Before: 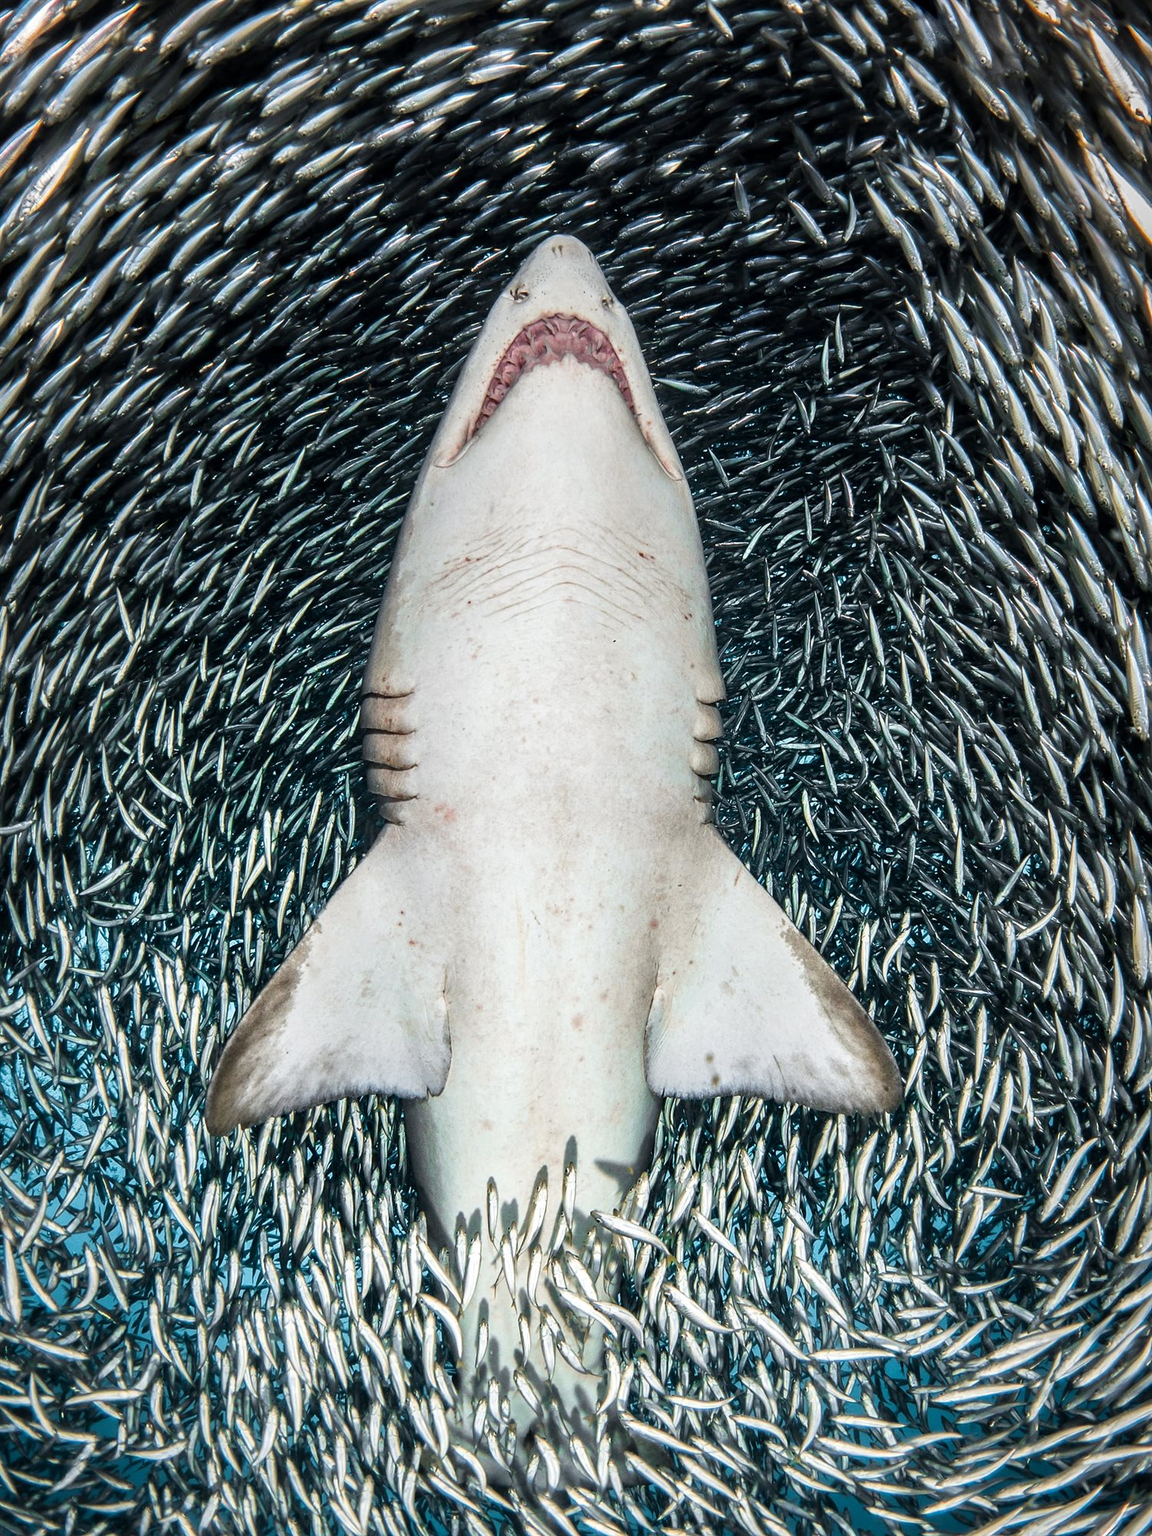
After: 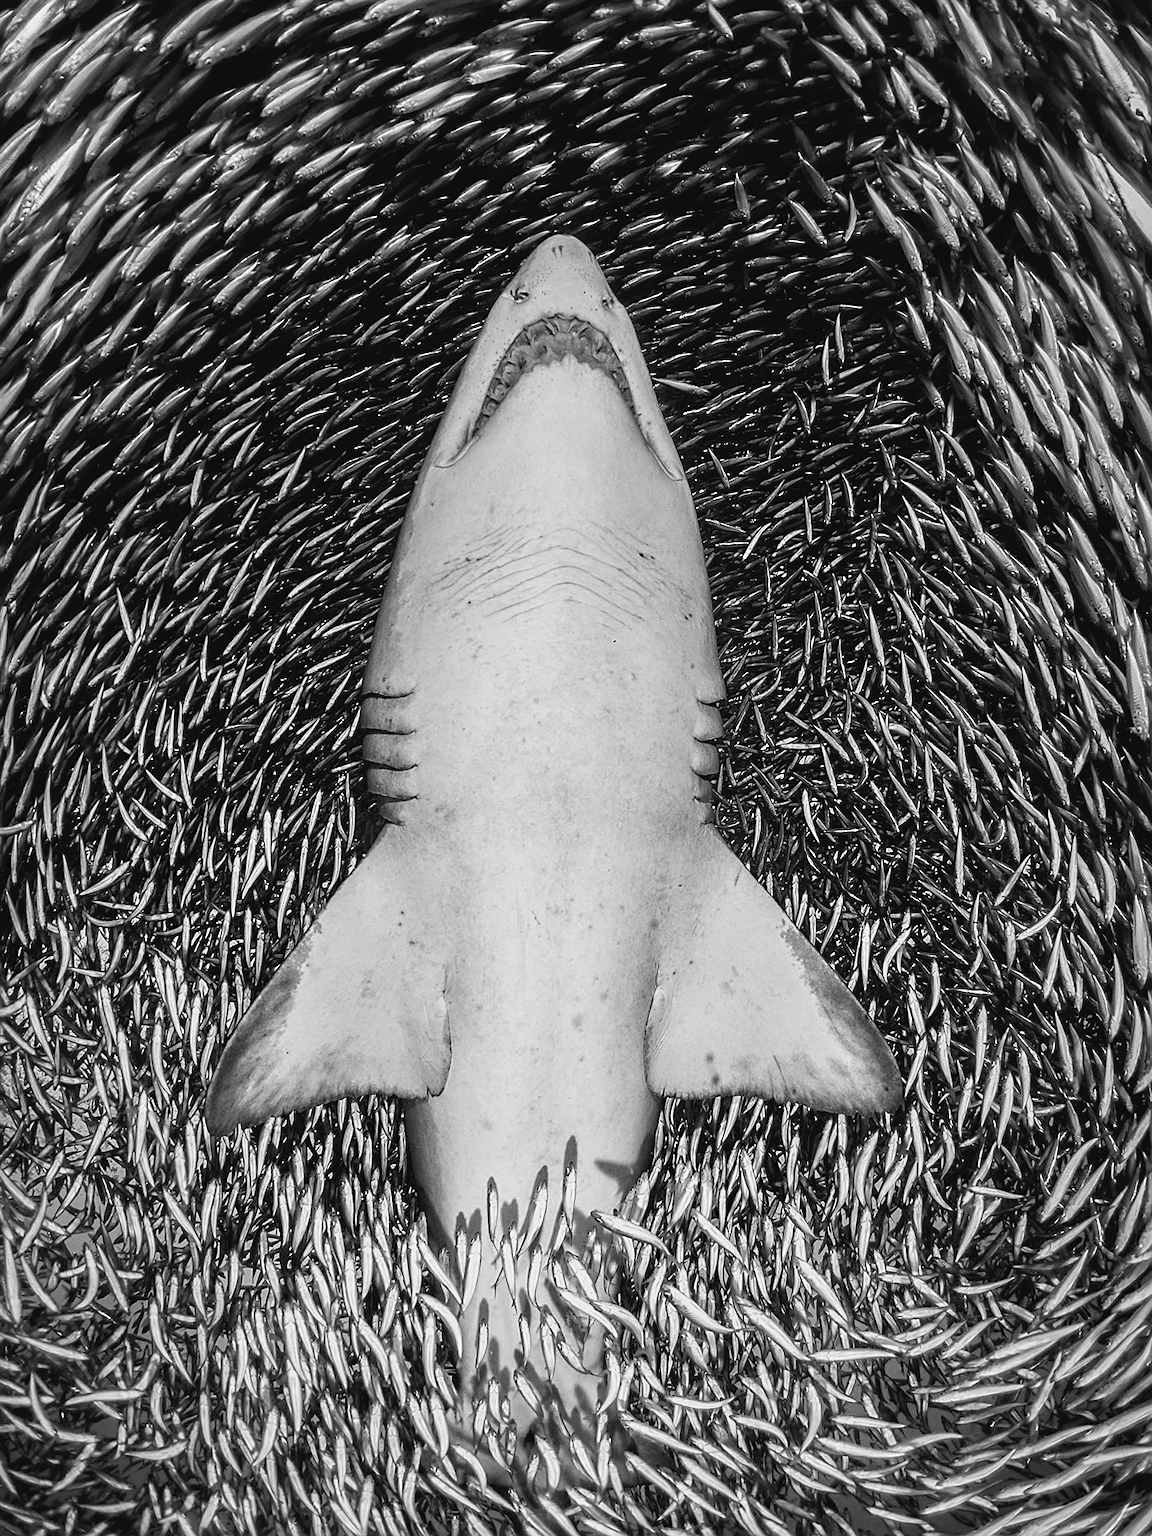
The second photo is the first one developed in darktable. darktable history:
color balance: lift [1, 1.015, 0.987, 0.985], gamma [1, 0.959, 1.042, 0.958], gain [0.927, 0.938, 1.072, 0.928], contrast 1.5%
sharpen: on, module defaults
monochrome: a 73.58, b 64.21
